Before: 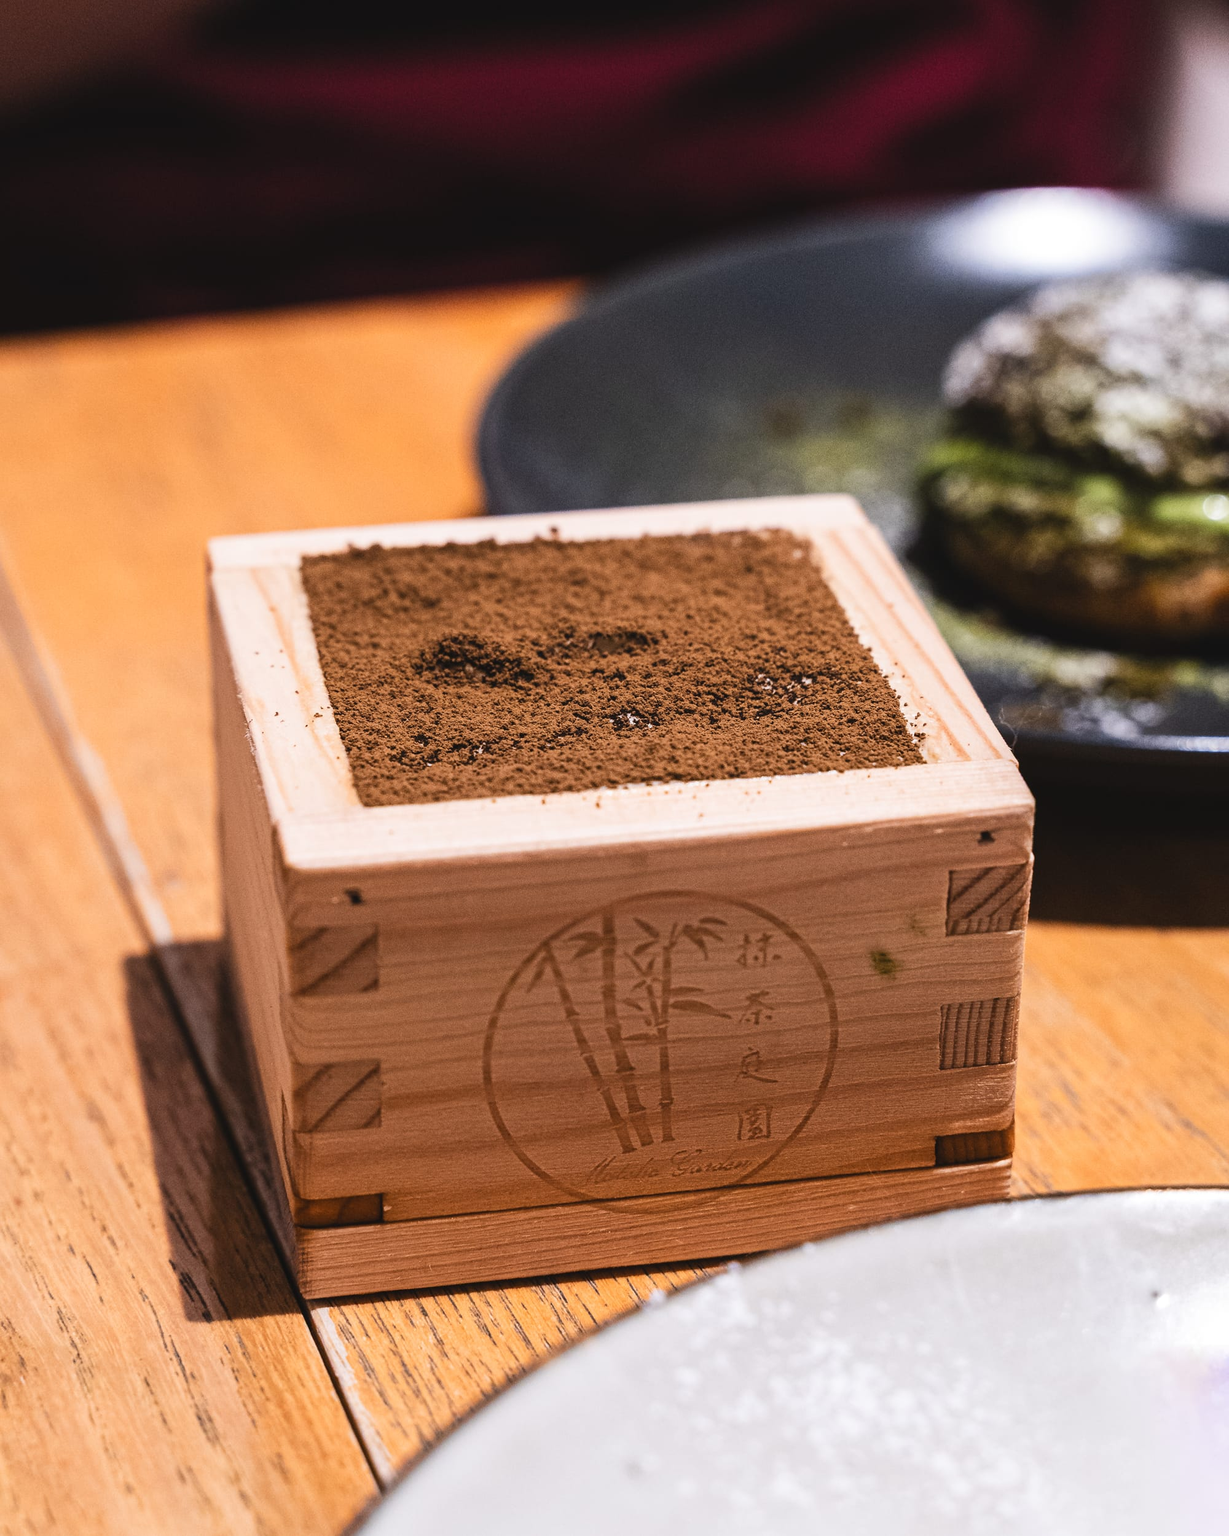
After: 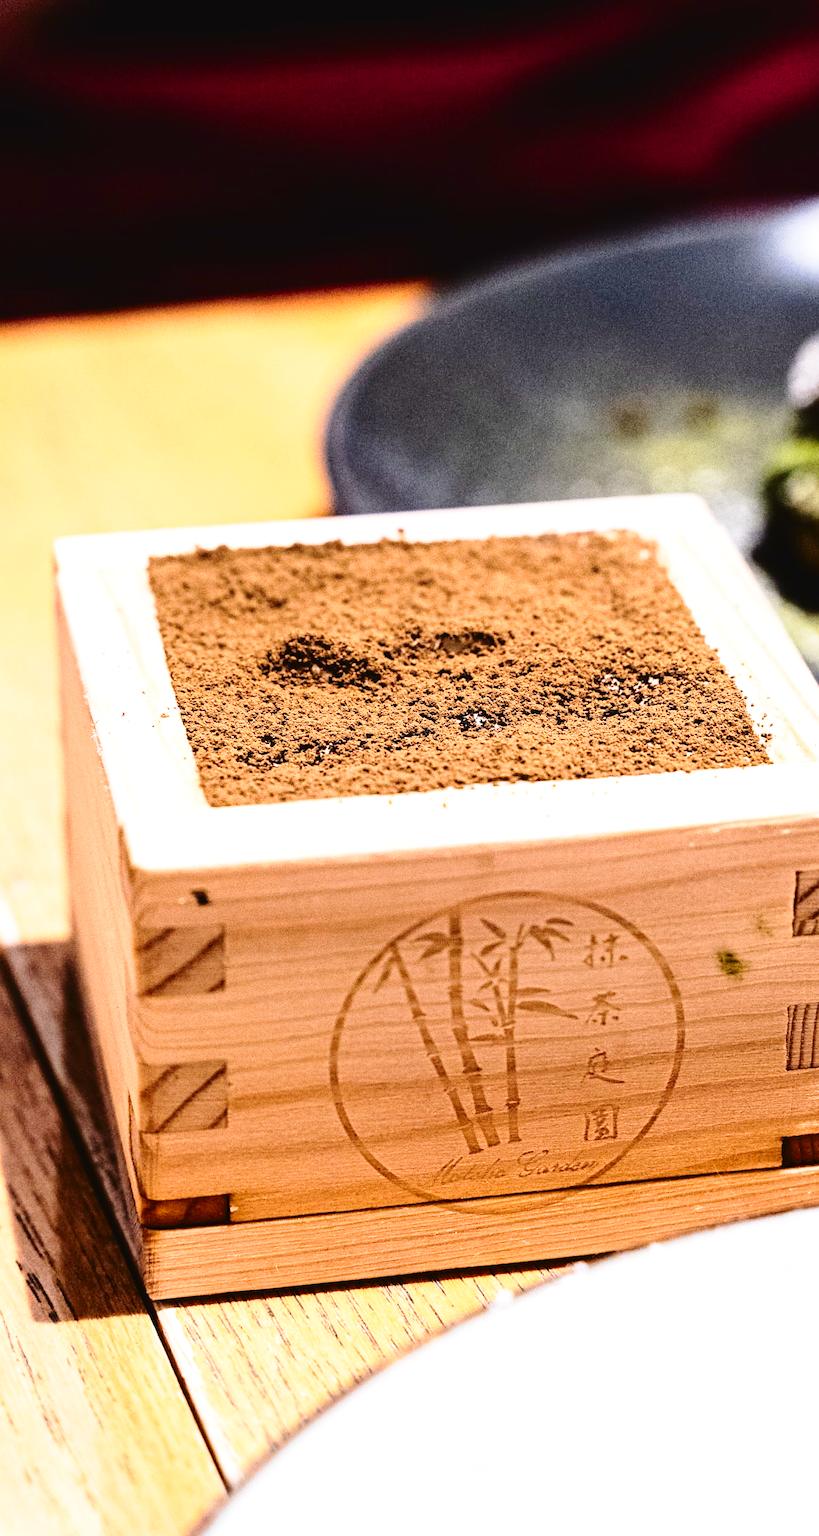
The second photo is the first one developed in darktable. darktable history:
base curve: curves: ch0 [(0, 0) (0.028, 0.03) (0.121, 0.232) (0.46, 0.748) (0.859, 0.968) (1, 1)], preserve colors none
tone curve: curves: ch0 [(0, 0) (0.003, 0.007) (0.011, 0.009) (0.025, 0.014) (0.044, 0.022) (0.069, 0.029) (0.1, 0.037) (0.136, 0.052) (0.177, 0.083) (0.224, 0.121) (0.277, 0.177) (0.335, 0.258) (0.399, 0.351) (0.468, 0.454) (0.543, 0.557) (0.623, 0.654) (0.709, 0.744) (0.801, 0.825) (0.898, 0.909) (1, 1)], color space Lab, independent channels, preserve colors none
crop and rotate: left 12.541%, right 20.796%
exposure: exposure 0.563 EV, compensate highlight preservation false
